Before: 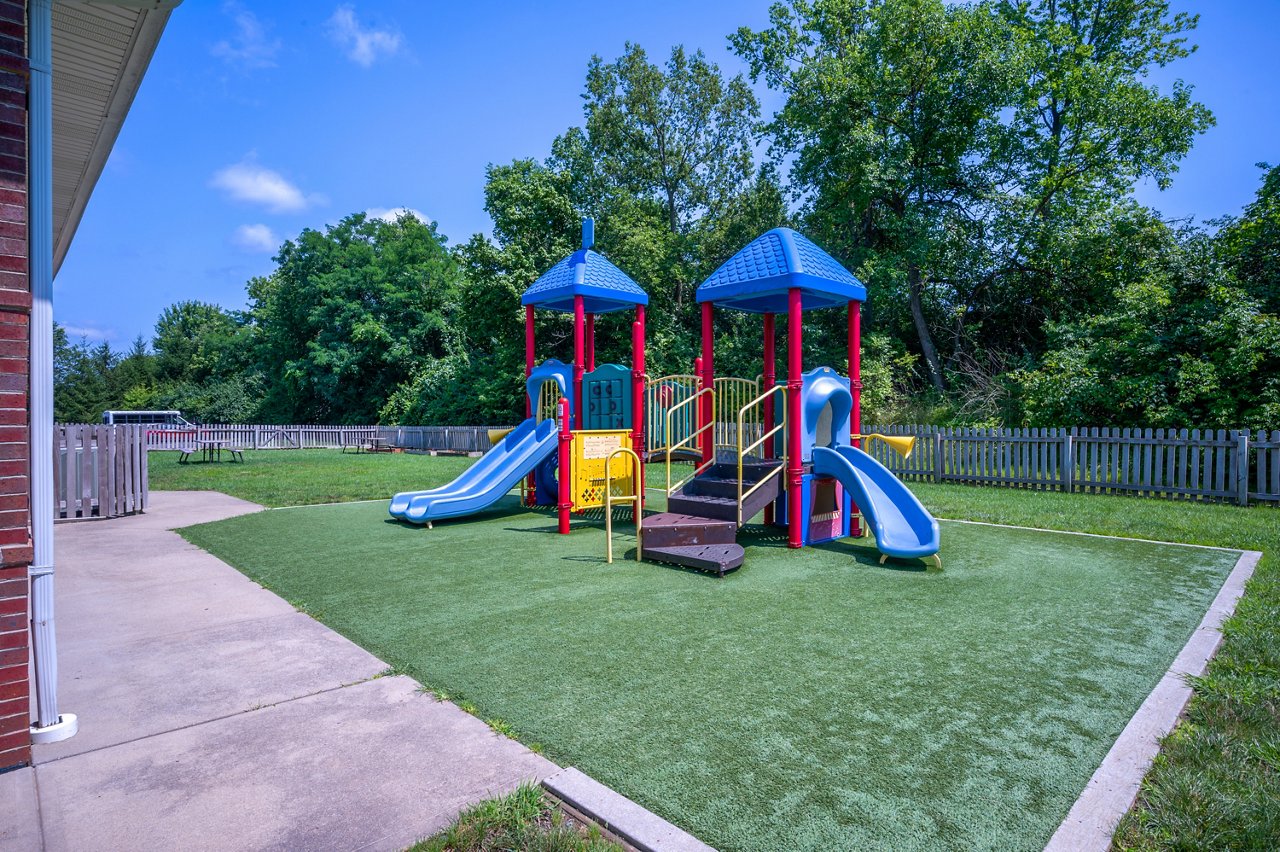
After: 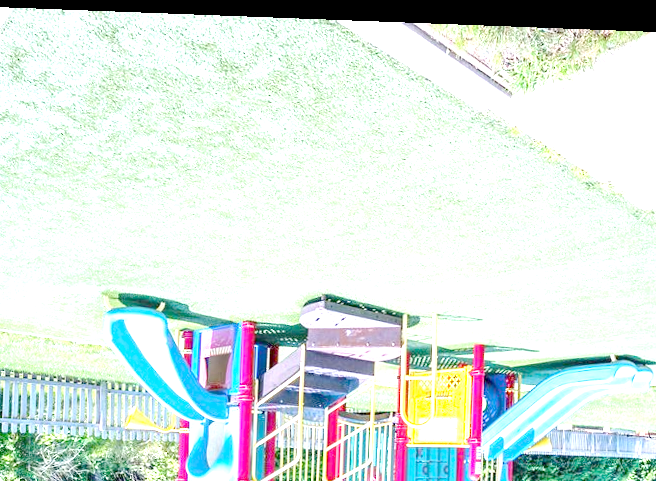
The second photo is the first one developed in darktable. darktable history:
orientation "rotate by 180 degrees": orientation rotate 180°
crop: left 19.556%, right 30.401%, bottom 46.458%
rotate and perspective: rotation 2.17°, automatic cropping off
tone equalizer "contrast tone curve: medium": -8 EV -0.75 EV, -7 EV -0.7 EV, -6 EV -0.6 EV, -5 EV -0.4 EV, -3 EV 0.4 EV, -2 EV 0.6 EV, -1 EV 0.7 EV, +0 EV 0.75 EV, edges refinement/feathering 500, mask exposure compensation -1.57 EV, preserve details no
exposure: exposure 0.493 EV
